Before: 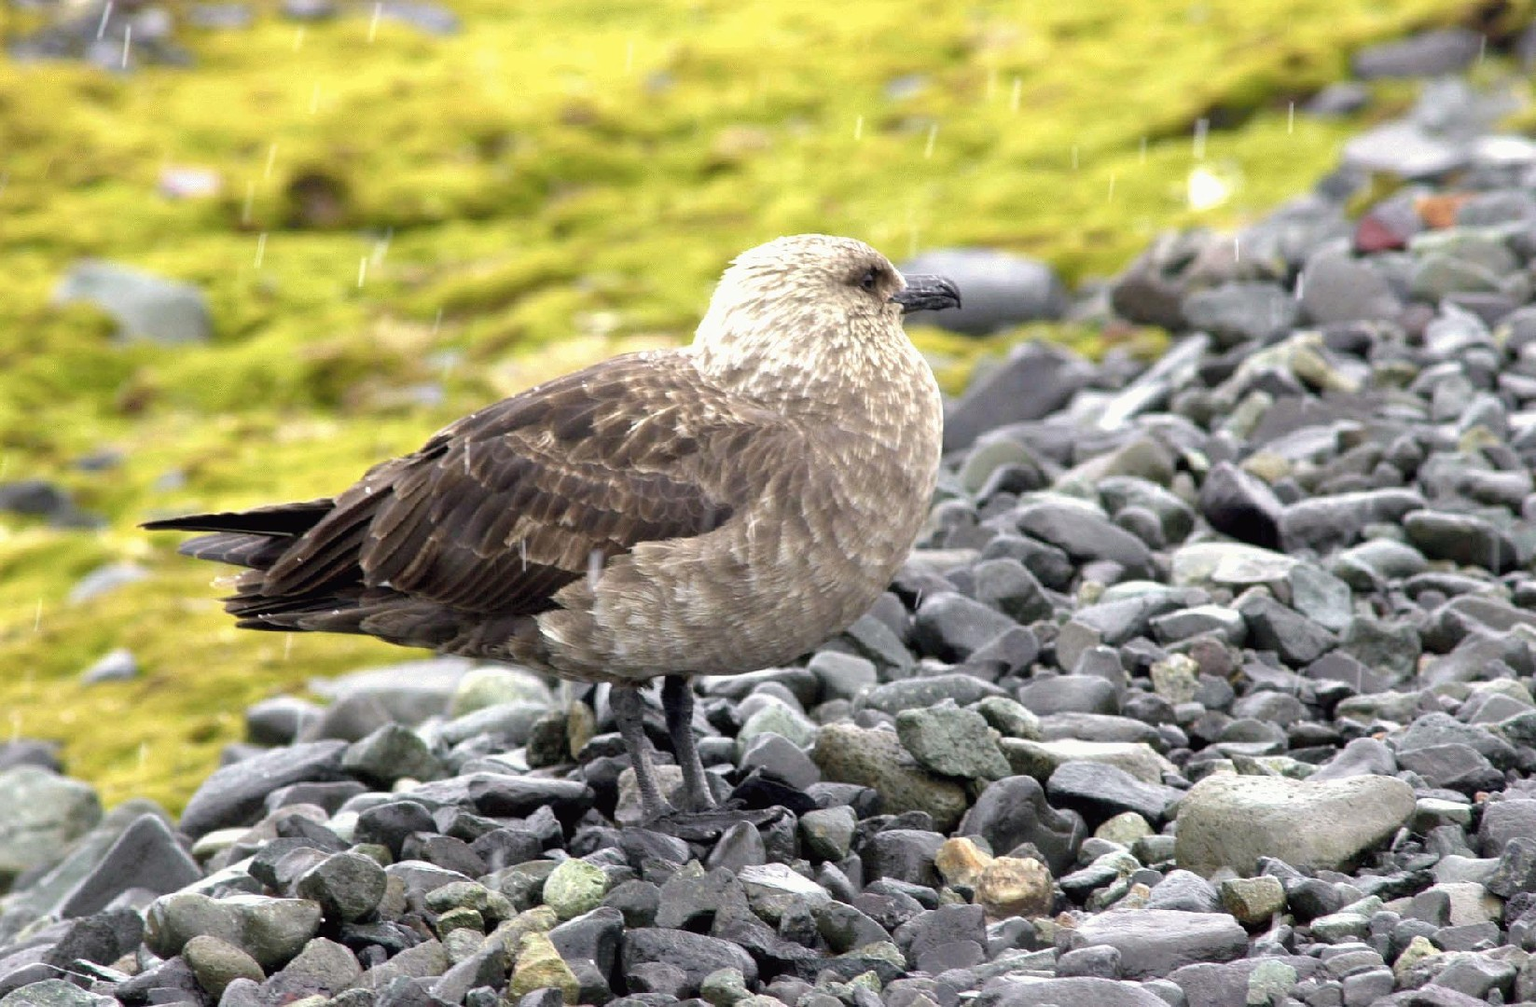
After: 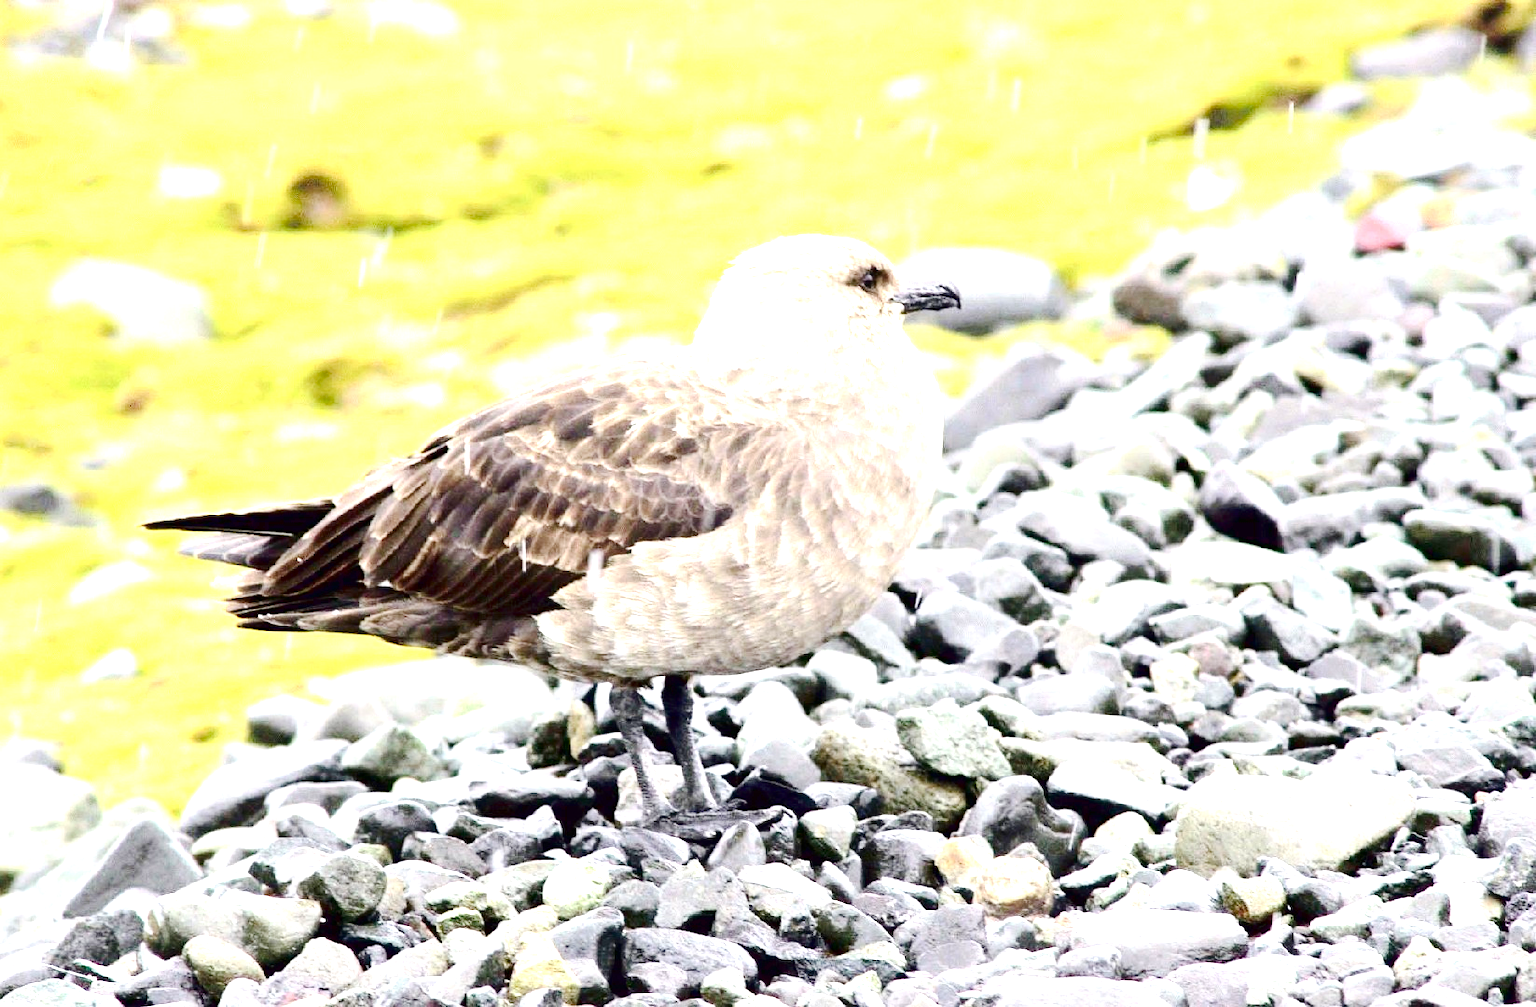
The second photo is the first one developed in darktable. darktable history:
tone equalizer: edges refinement/feathering 500, mask exposure compensation -1.57 EV, preserve details no
contrast brightness saturation: contrast 0.244, brightness -0.23, saturation 0.148
tone curve: curves: ch0 [(0, 0) (0.003, 0.004) (0.011, 0.015) (0.025, 0.033) (0.044, 0.058) (0.069, 0.091) (0.1, 0.131) (0.136, 0.179) (0.177, 0.233) (0.224, 0.295) (0.277, 0.364) (0.335, 0.434) (0.399, 0.51) (0.468, 0.583) (0.543, 0.654) (0.623, 0.724) (0.709, 0.789) (0.801, 0.852) (0.898, 0.924) (1, 1)], preserve colors none
exposure: black level correction 0, exposure 1.749 EV, compensate highlight preservation false
